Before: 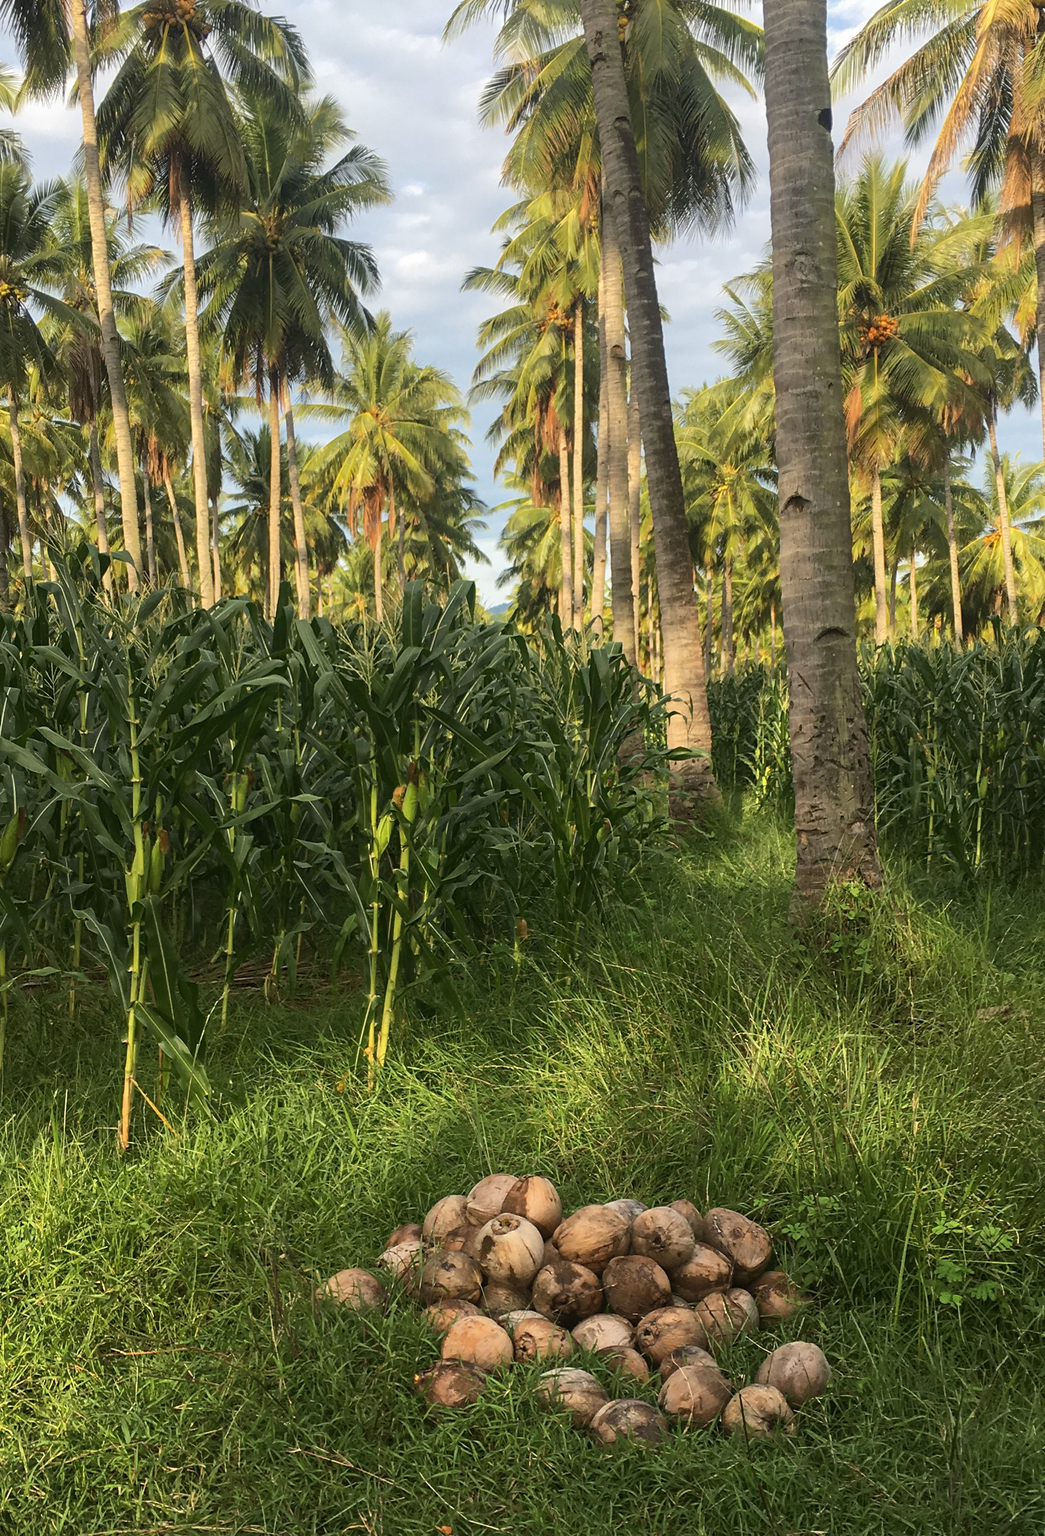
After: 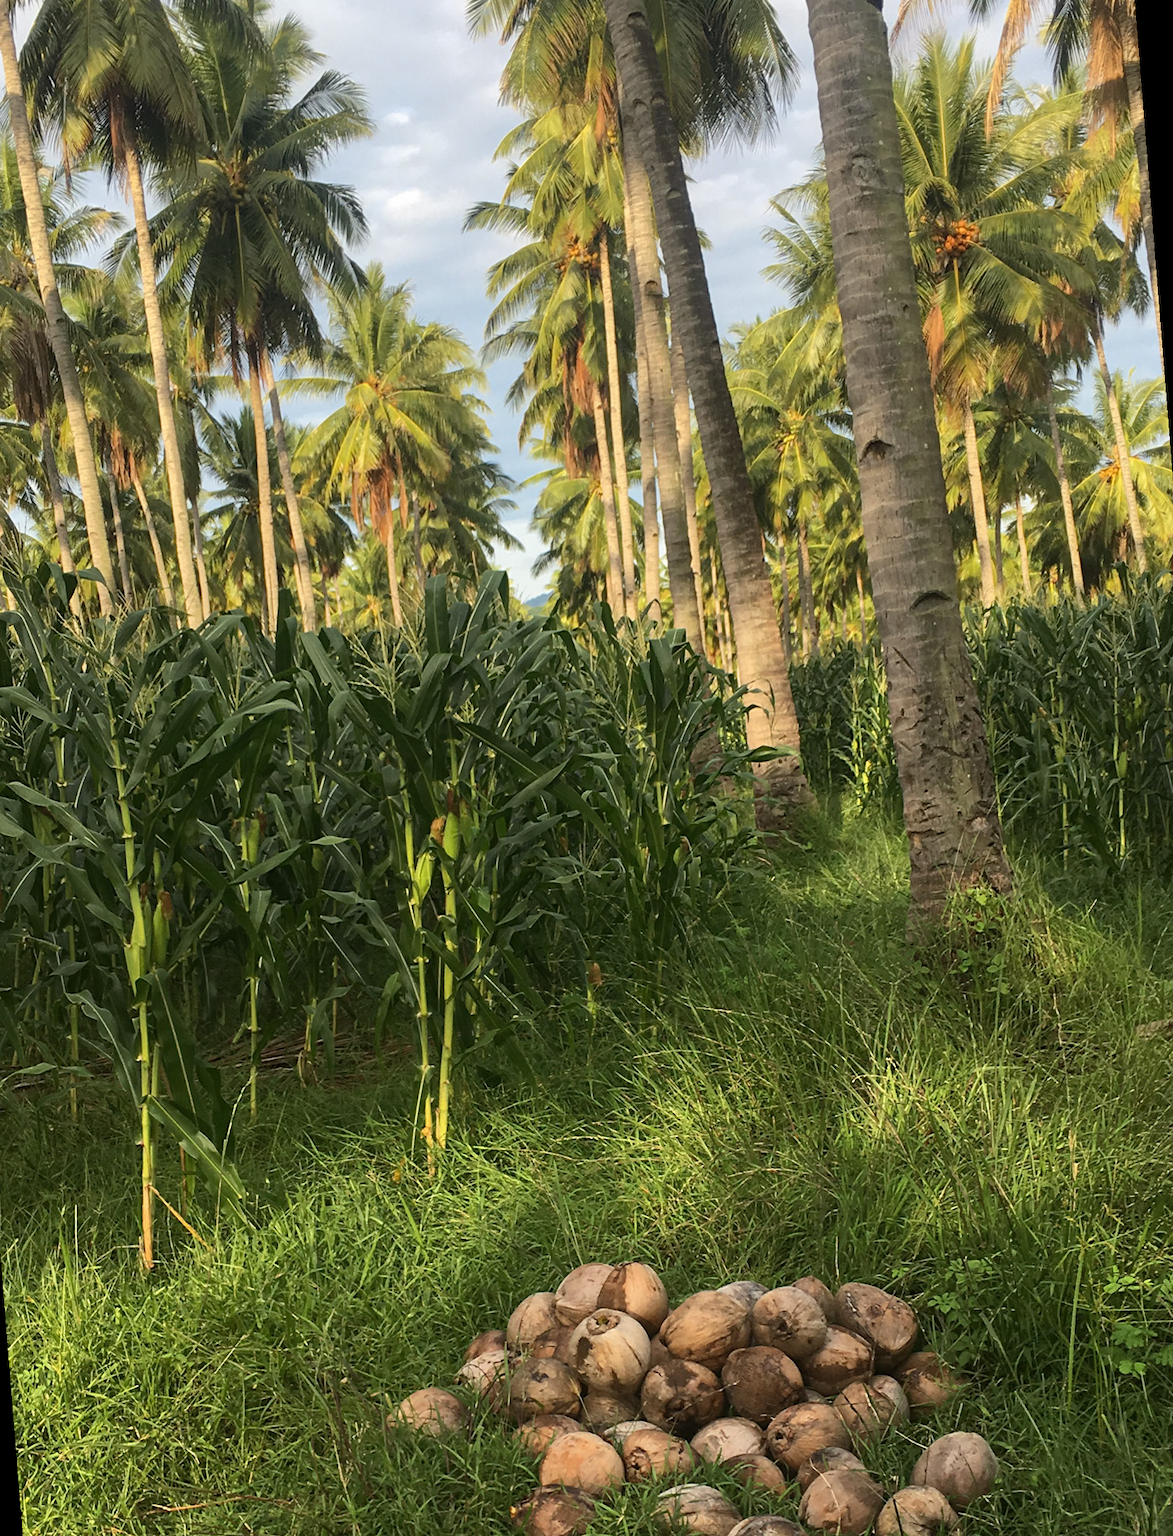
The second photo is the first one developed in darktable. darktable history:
crop and rotate: left 2.536%, right 1.107%, bottom 2.246%
rotate and perspective: rotation -4.57°, crop left 0.054, crop right 0.944, crop top 0.087, crop bottom 0.914
